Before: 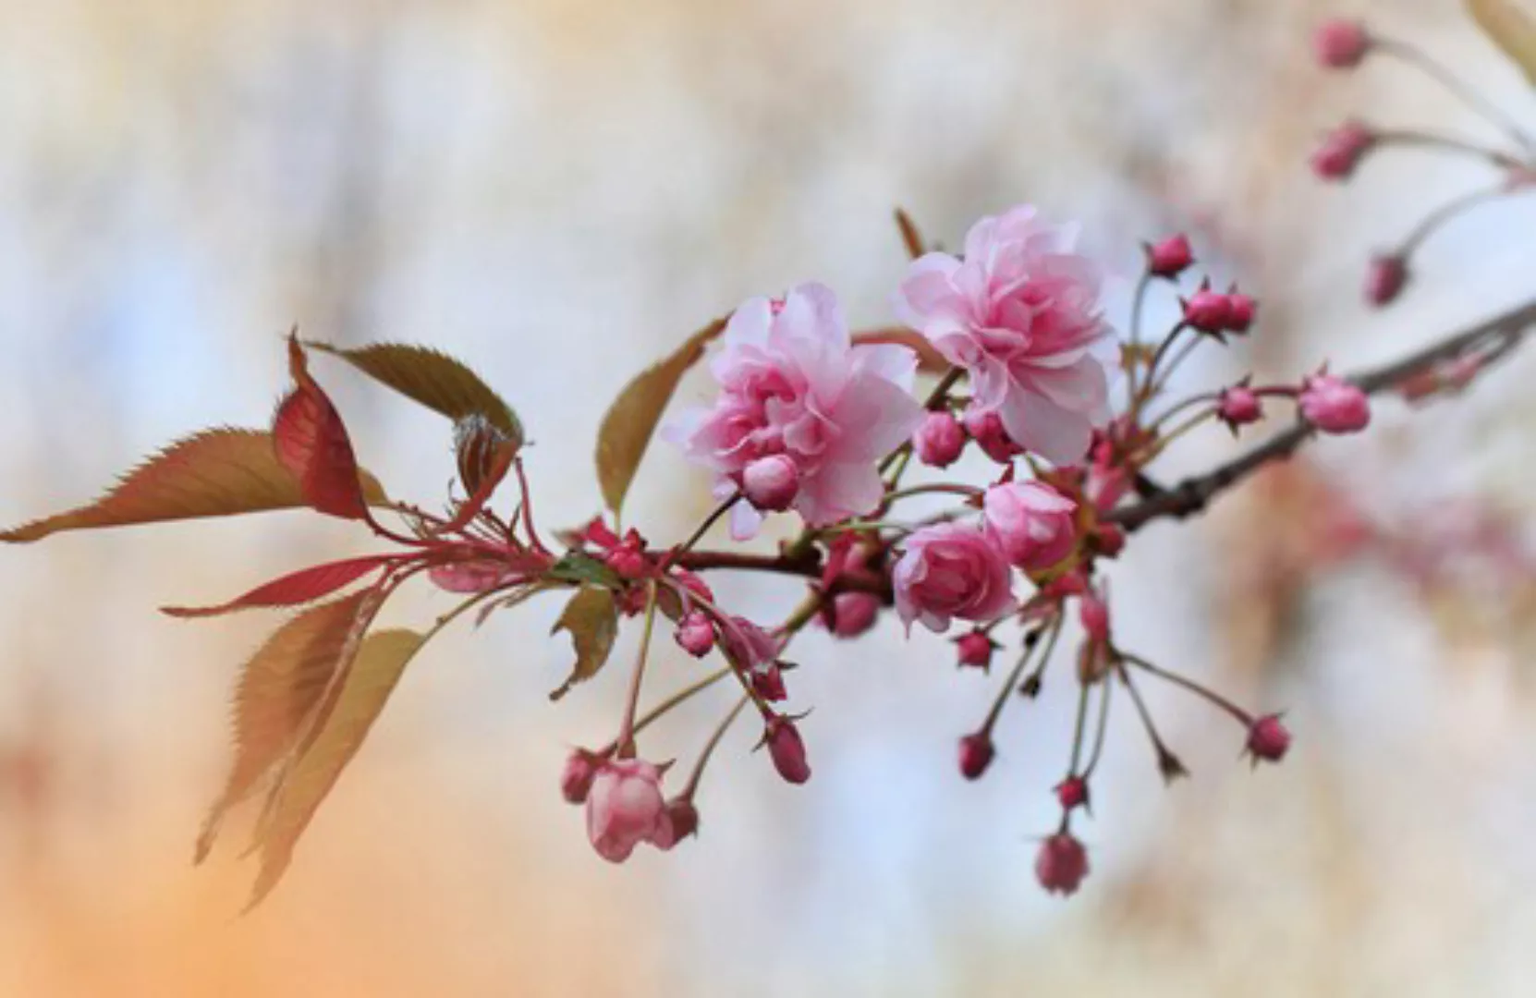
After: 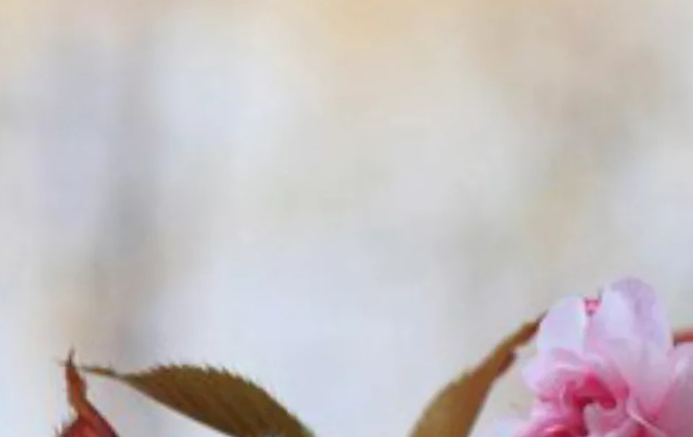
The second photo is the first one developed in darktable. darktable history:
crop: left 15.452%, top 5.459%, right 43.956%, bottom 56.62%
rotate and perspective: rotation -2.56°, automatic cropping off
